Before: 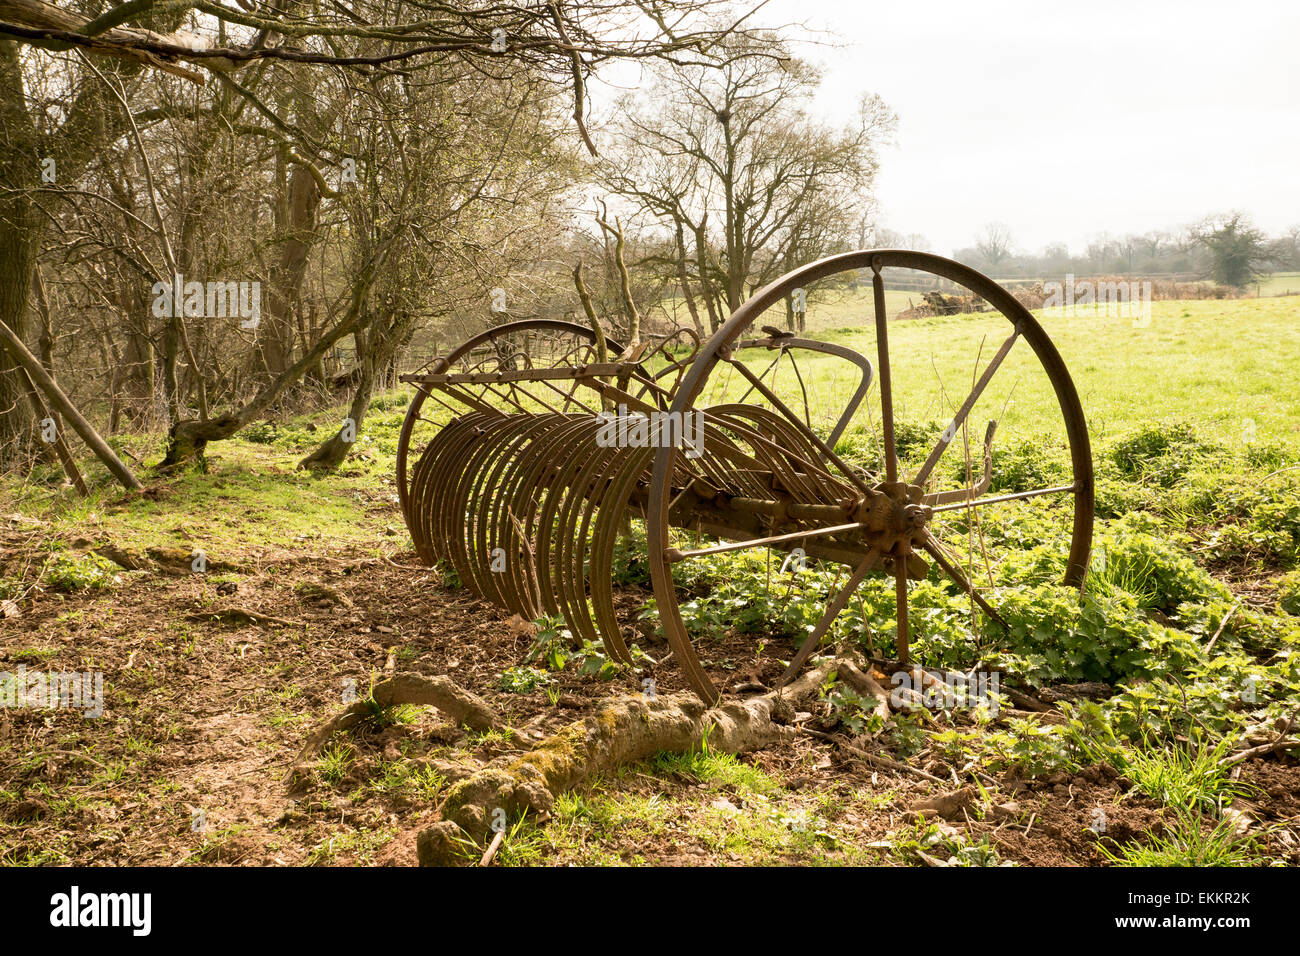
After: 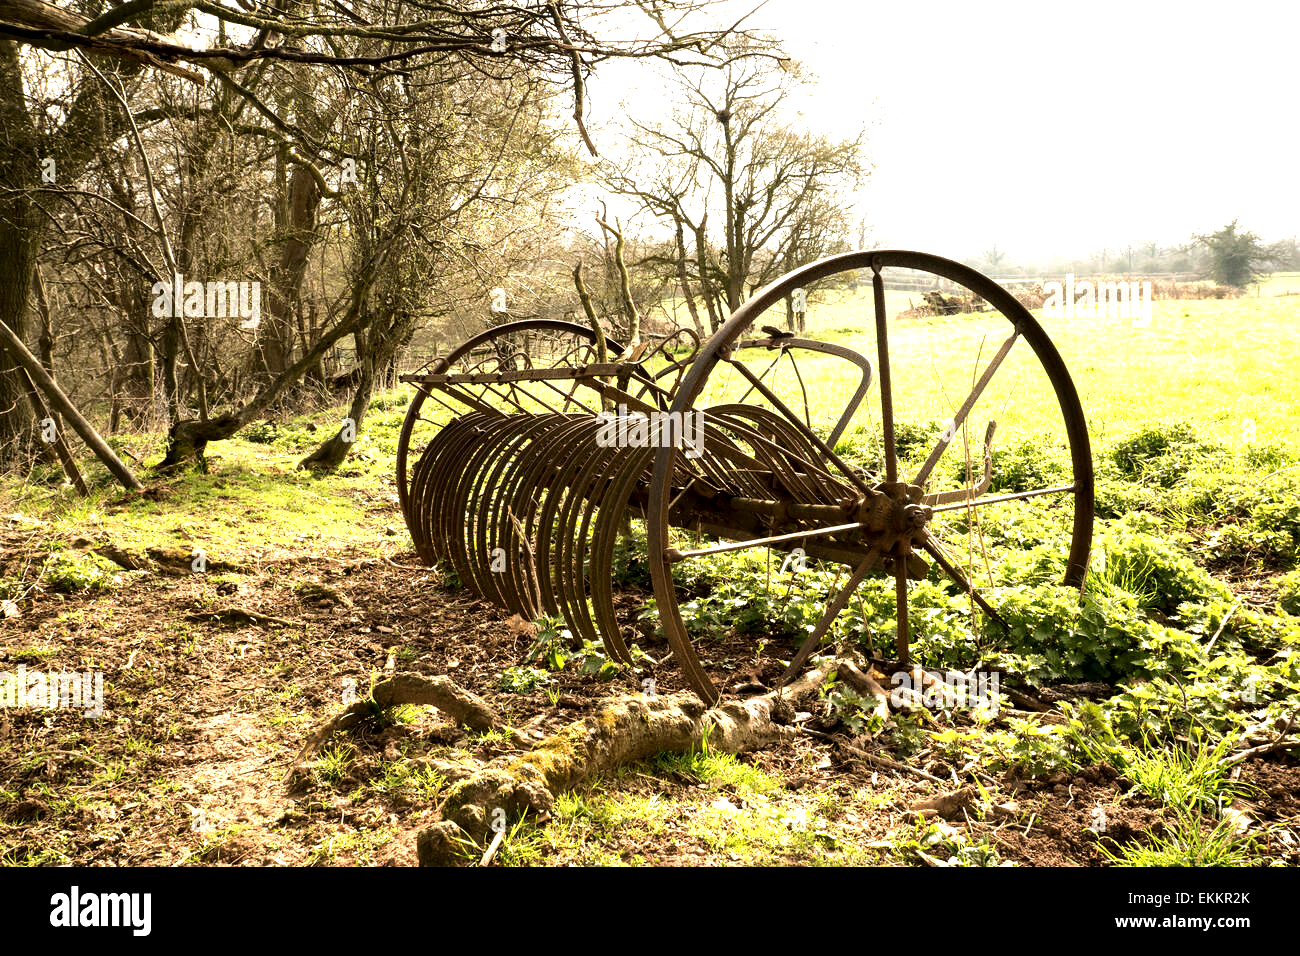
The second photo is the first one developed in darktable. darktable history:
local contrast: mode bilateral grid, contrast 19, coarseness 50, detail 132%, midtone range 0.2
tone equalizer: -8 EV -1.11 EV, -7 EV -1.02 EV, -6 EV -0.892 EV, -5 EV -0.603 EV, -3 EV 0.604 EV, -2 EV 0.881 EV, -1 EV 1.01 EV, +0 EV 1.06 EV, smoothing diameter 2.18%, edges refinement/feathering 23.59, mask exposure compensation -1.57 EV, filter diffusion 5
